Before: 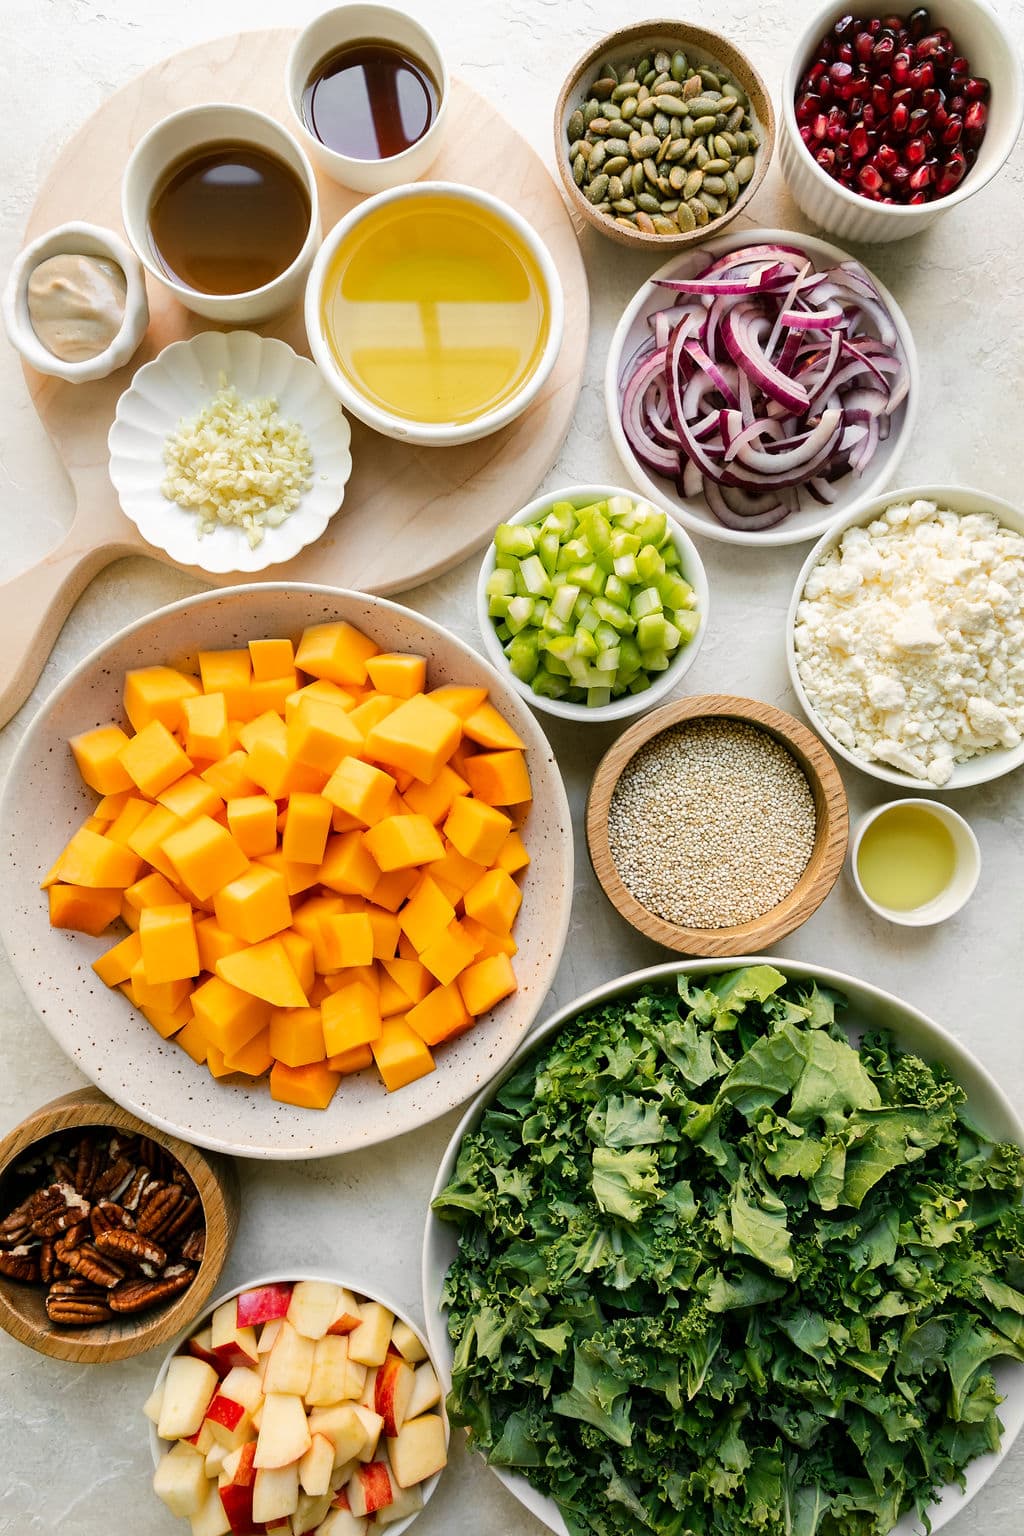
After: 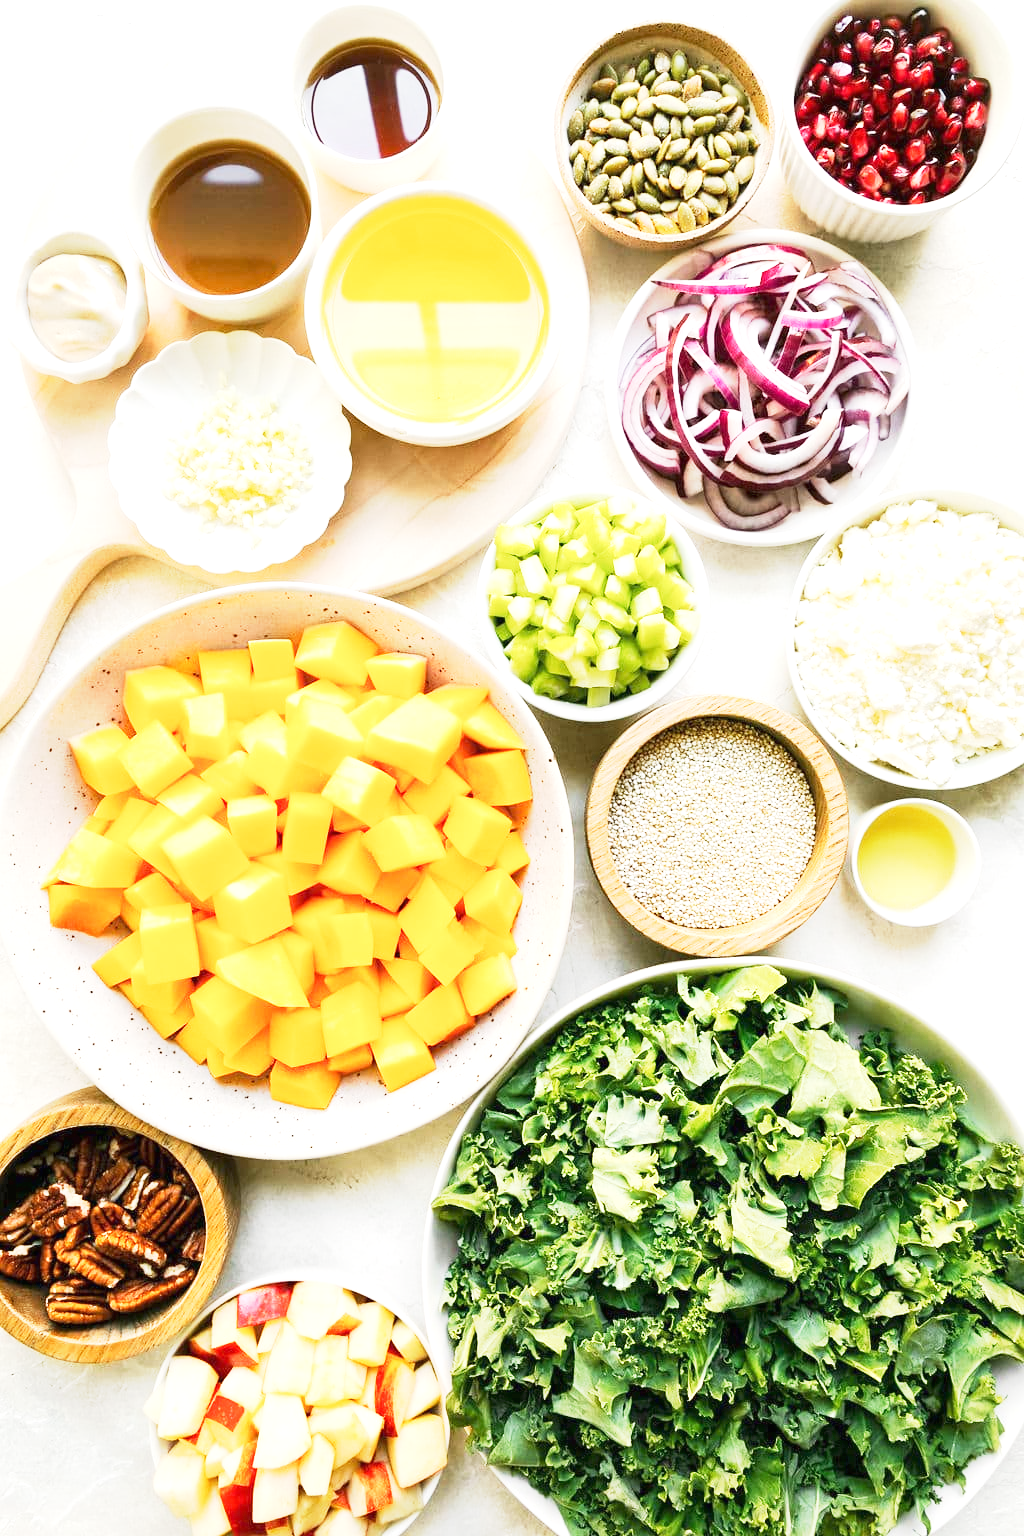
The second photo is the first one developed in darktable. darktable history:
base curve: curves: ch0 [(0, 0) (0.088, 0.125) (0.176, 0.251) (0.354, 0.501) (0.613, 0.749) (1, 0.877)], preserve colors none
exposure: black level correction 0, exposure 1.4 EV, compensate highlight preservation false
